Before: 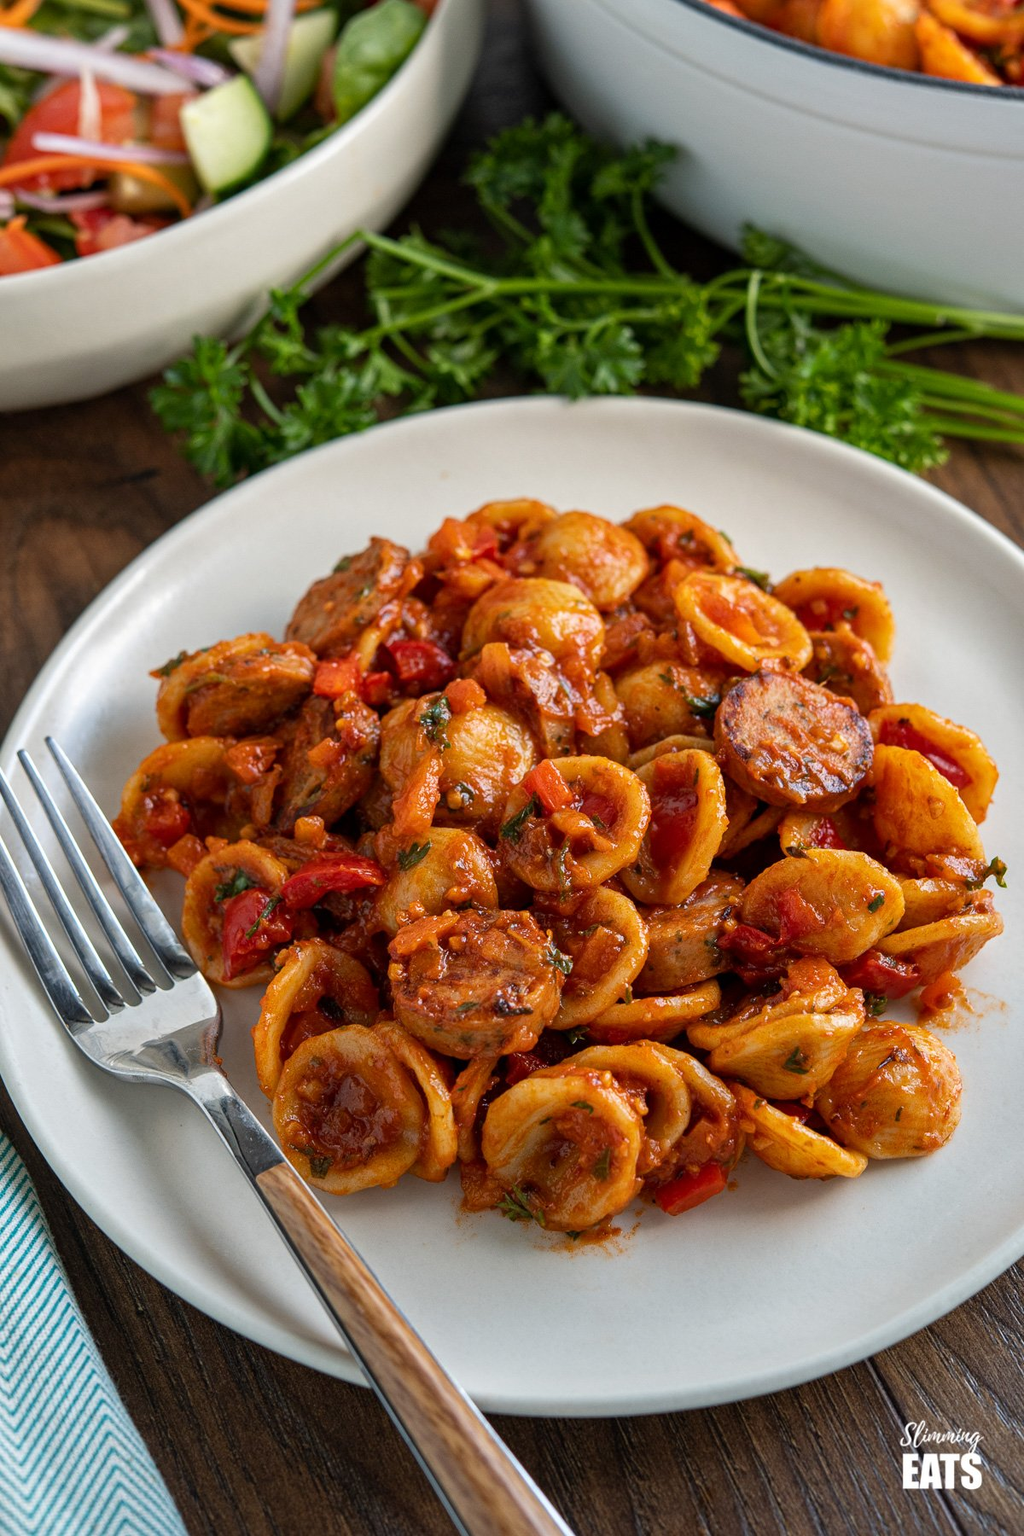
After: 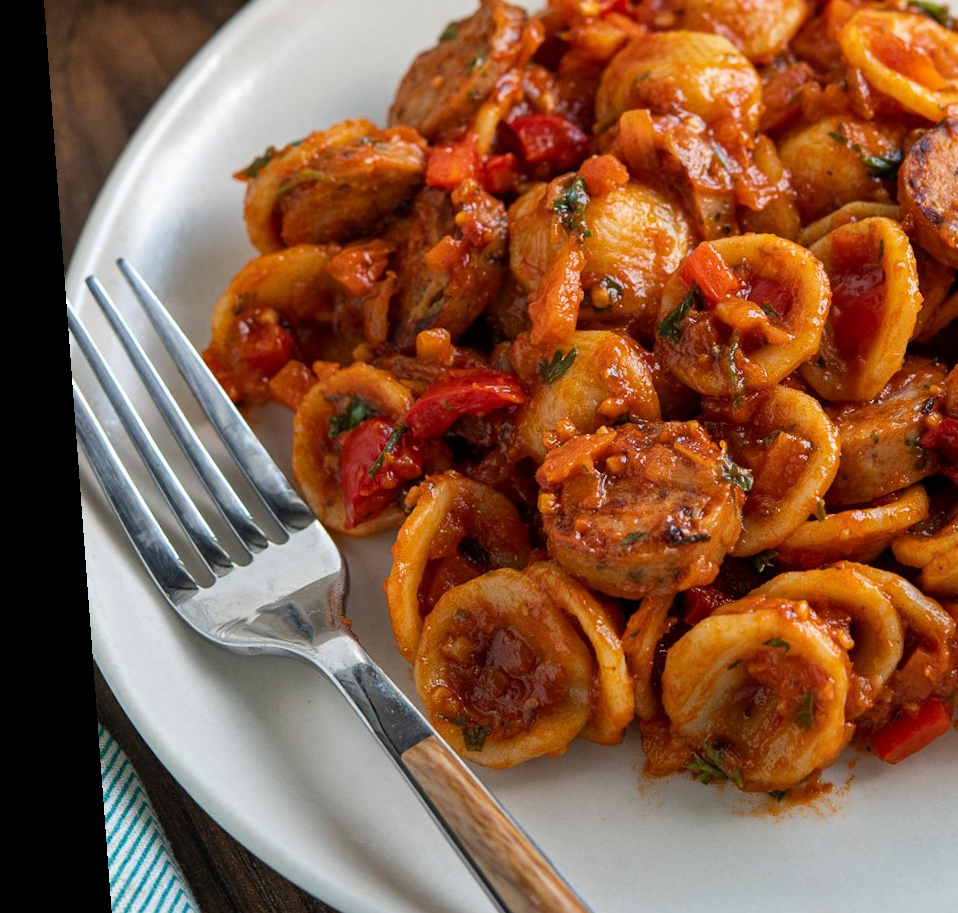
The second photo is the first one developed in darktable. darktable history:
rotate and perspective: rotation -4.25°, automatic cropping off
crop: top 36.498%, right 27.964%, bottom 14.995%
